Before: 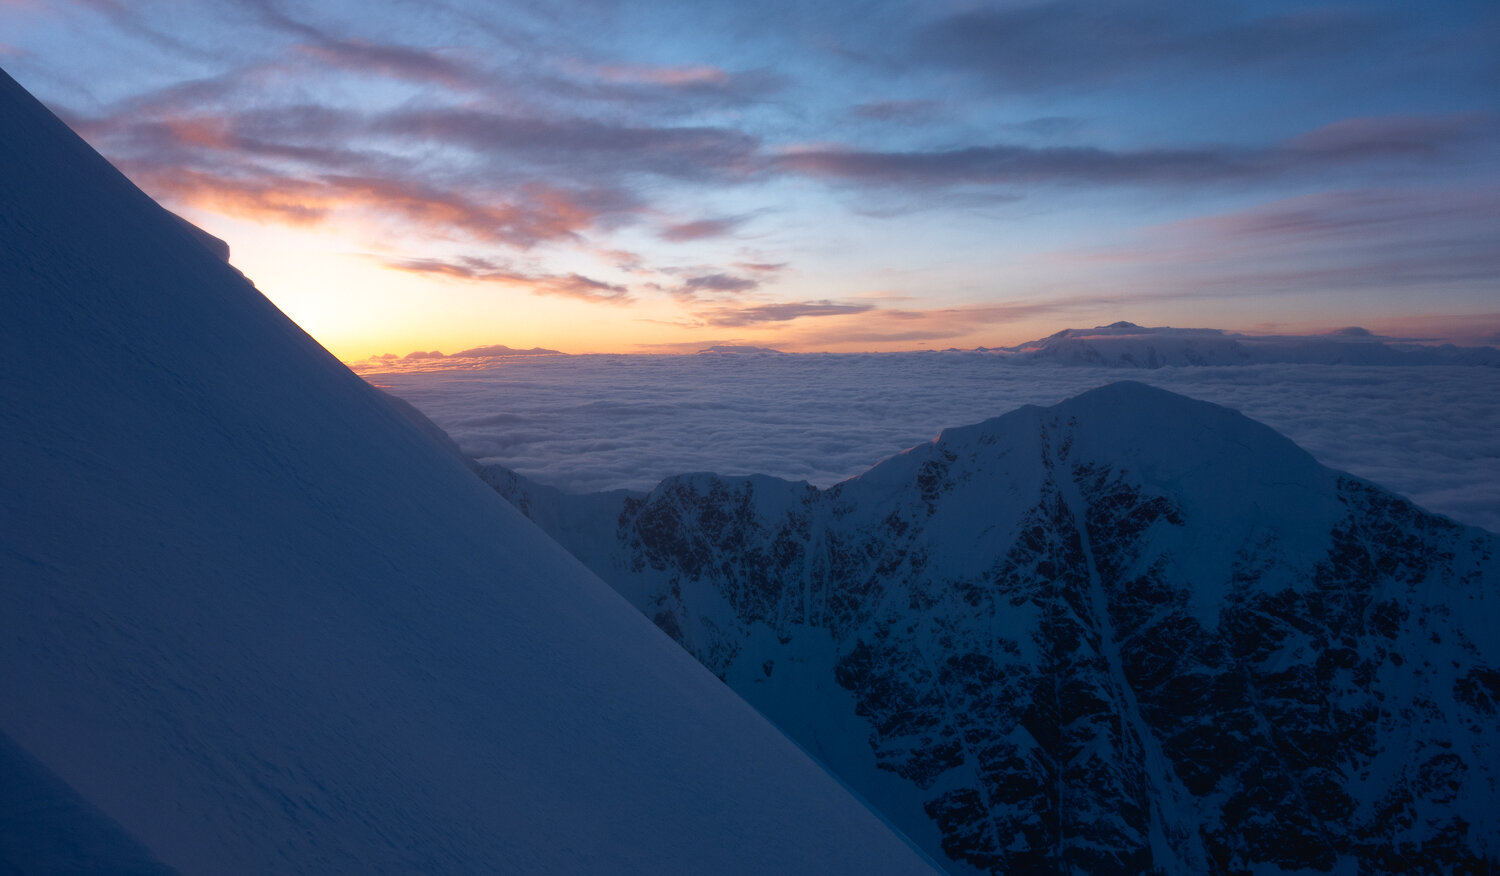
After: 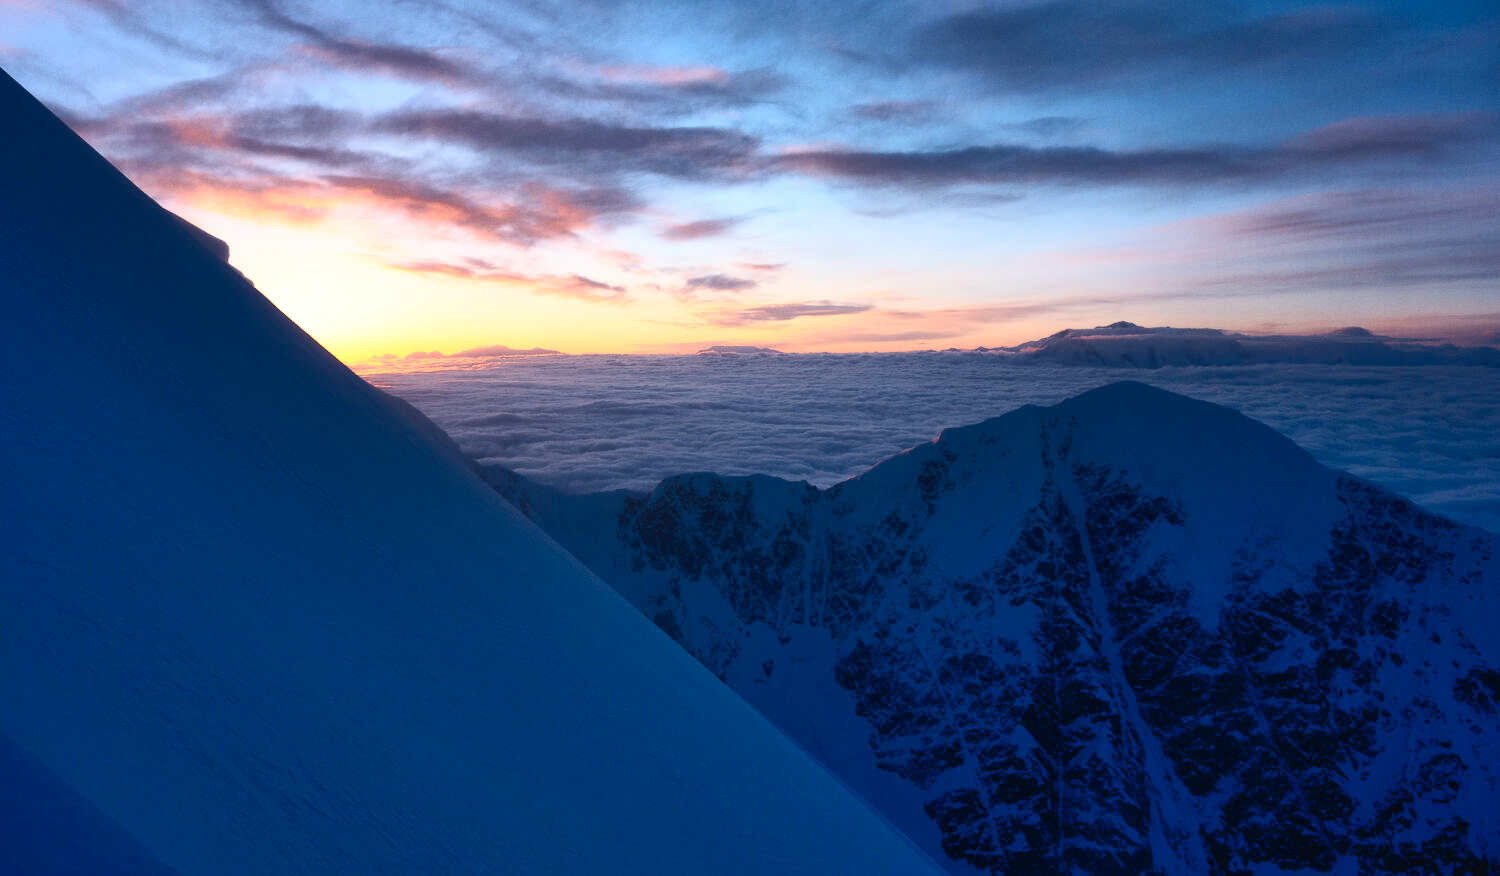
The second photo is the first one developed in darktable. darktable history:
contrast brightness saturation: contrast 0.4, brightness 0.1, saturation 0.21
shadows and highlights: soften with gaussian
